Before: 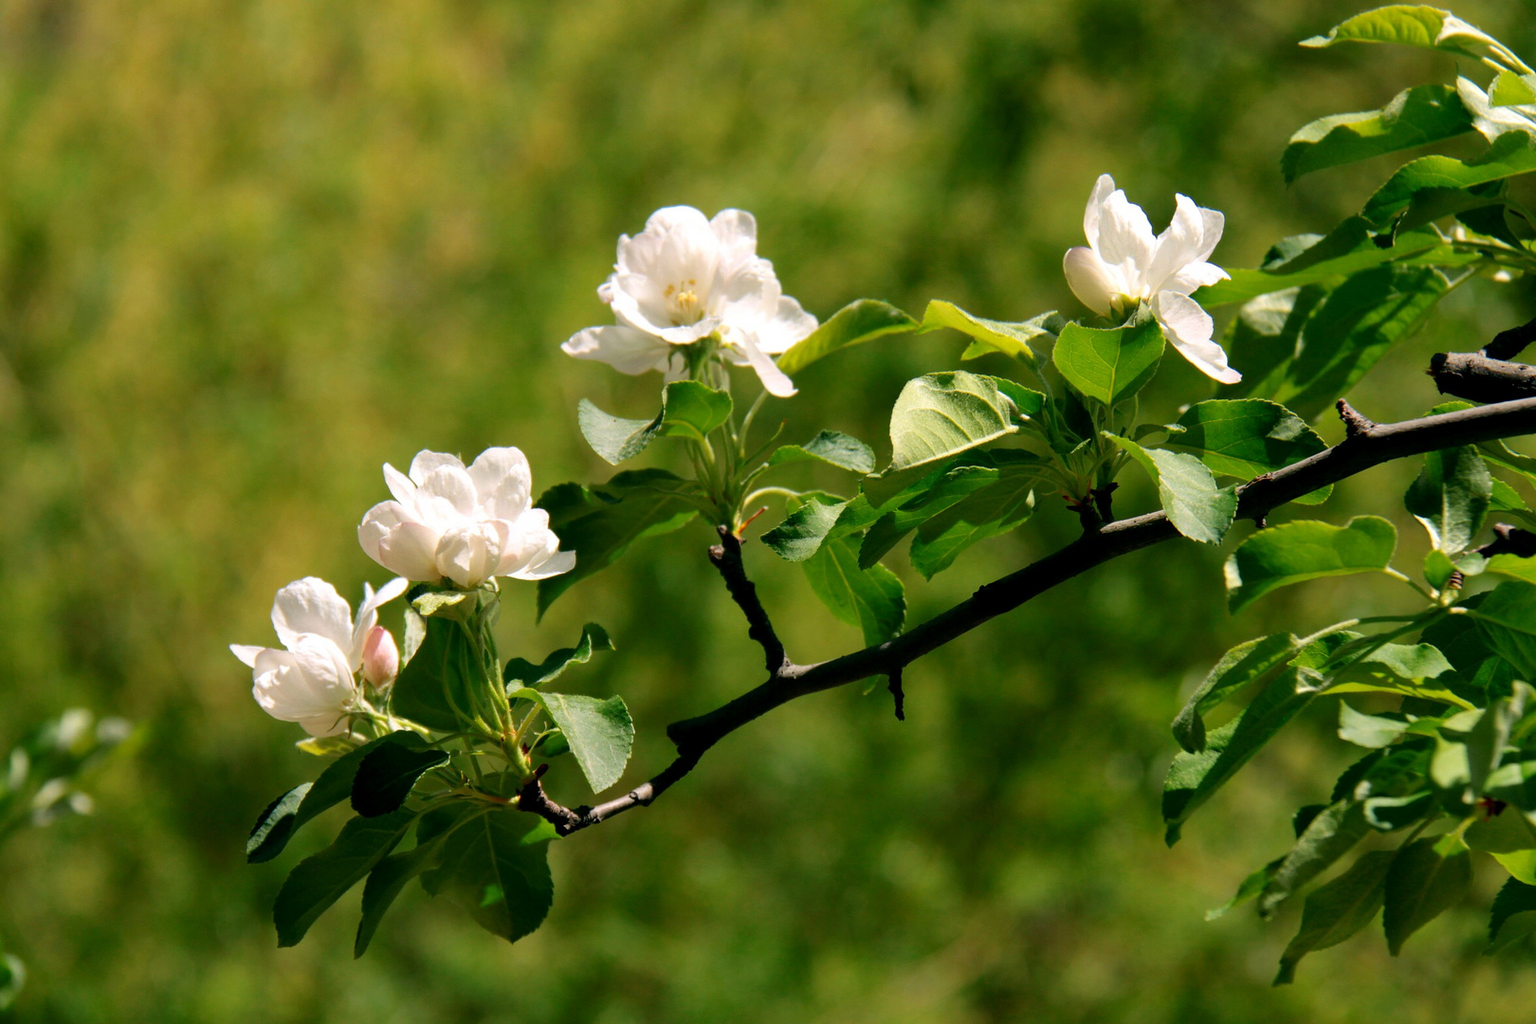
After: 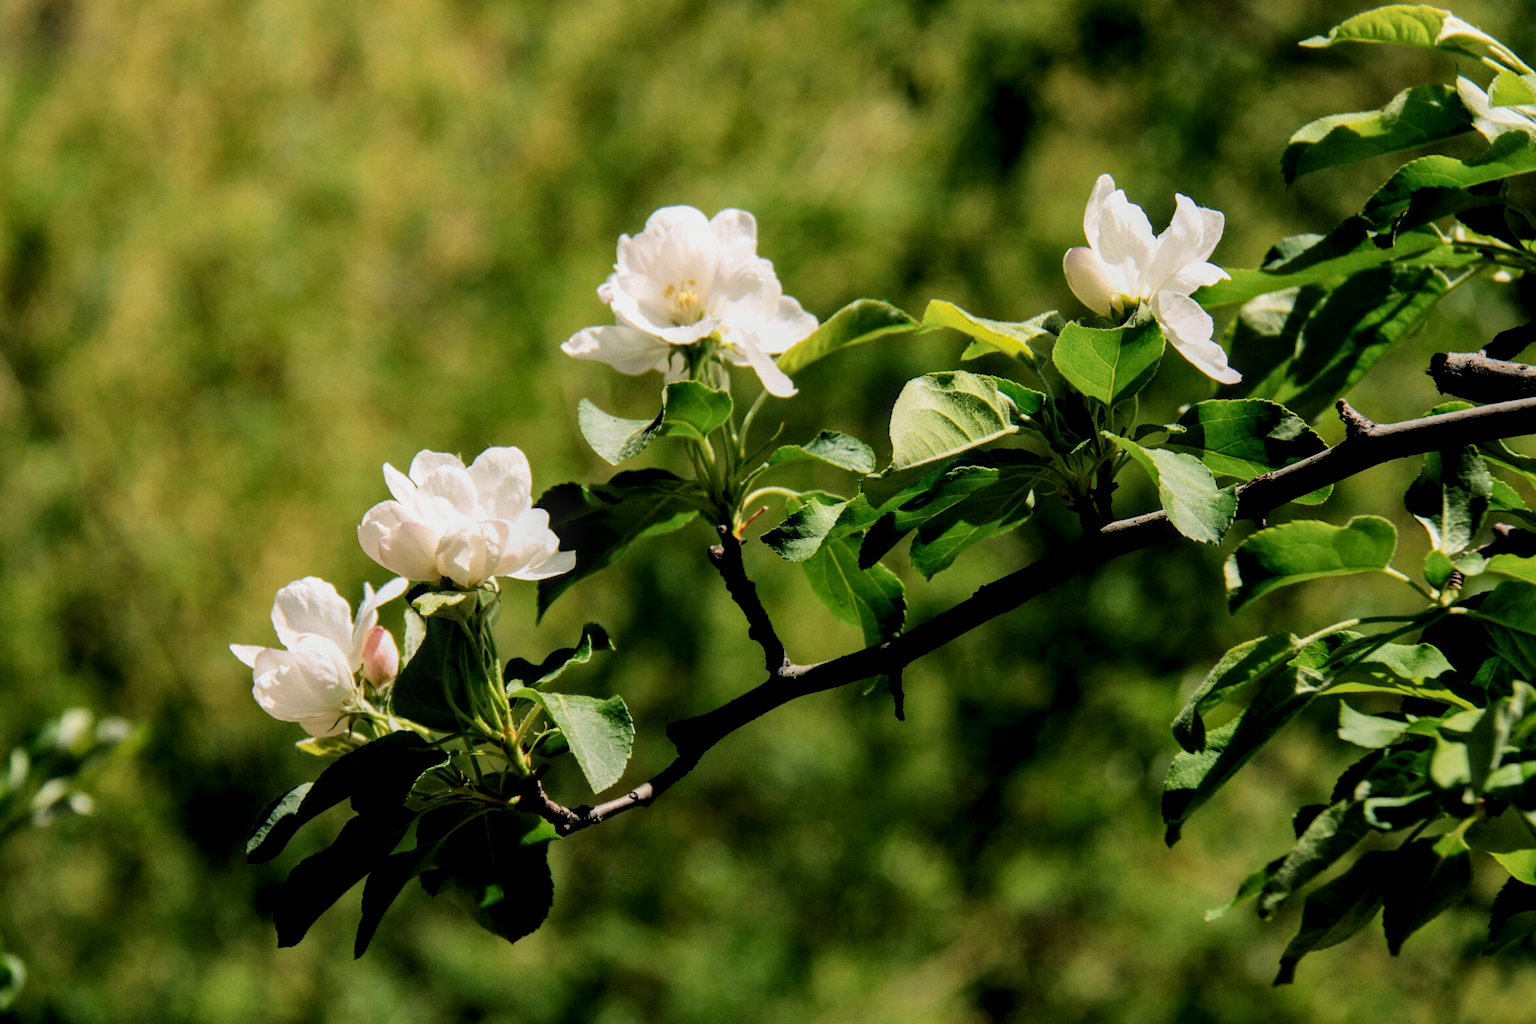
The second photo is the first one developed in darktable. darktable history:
local contrast: on, module defaults
filmic rgb: black relative exposure -4.98 EV, white relative exposure 3.96 EV, hardness 2.9, contrast 1.387
